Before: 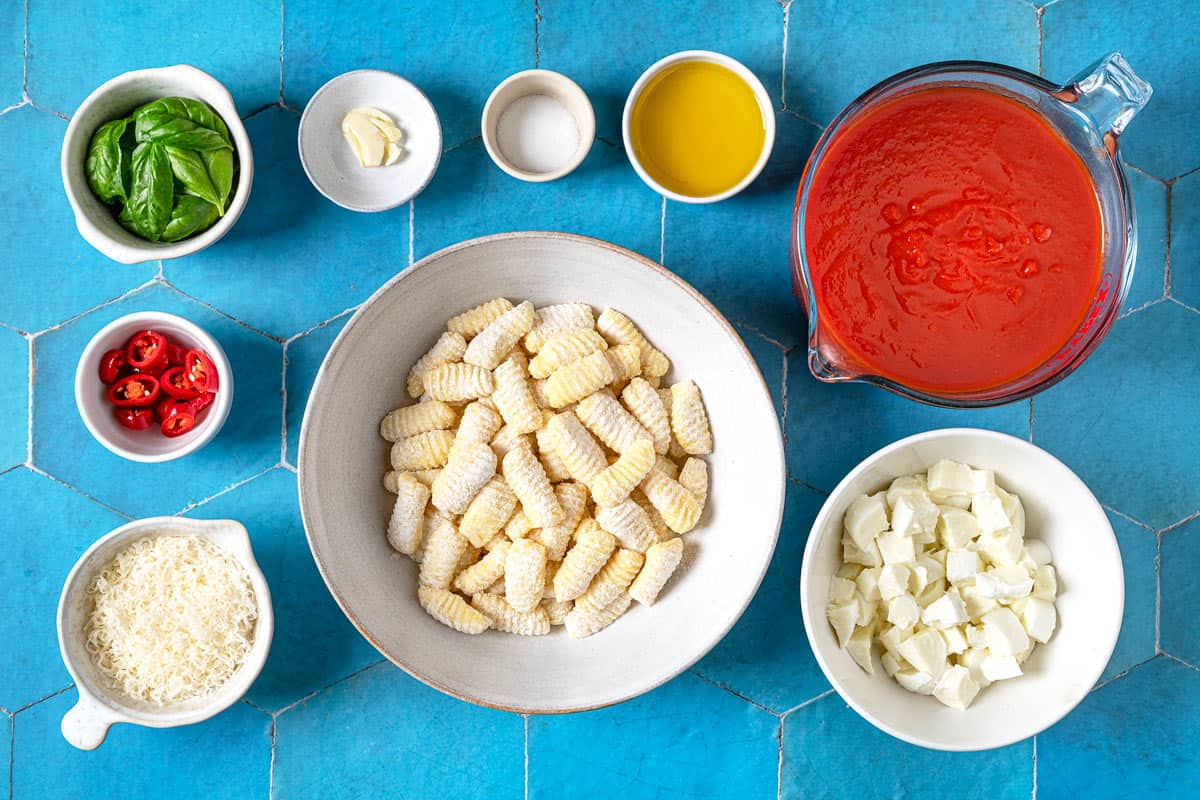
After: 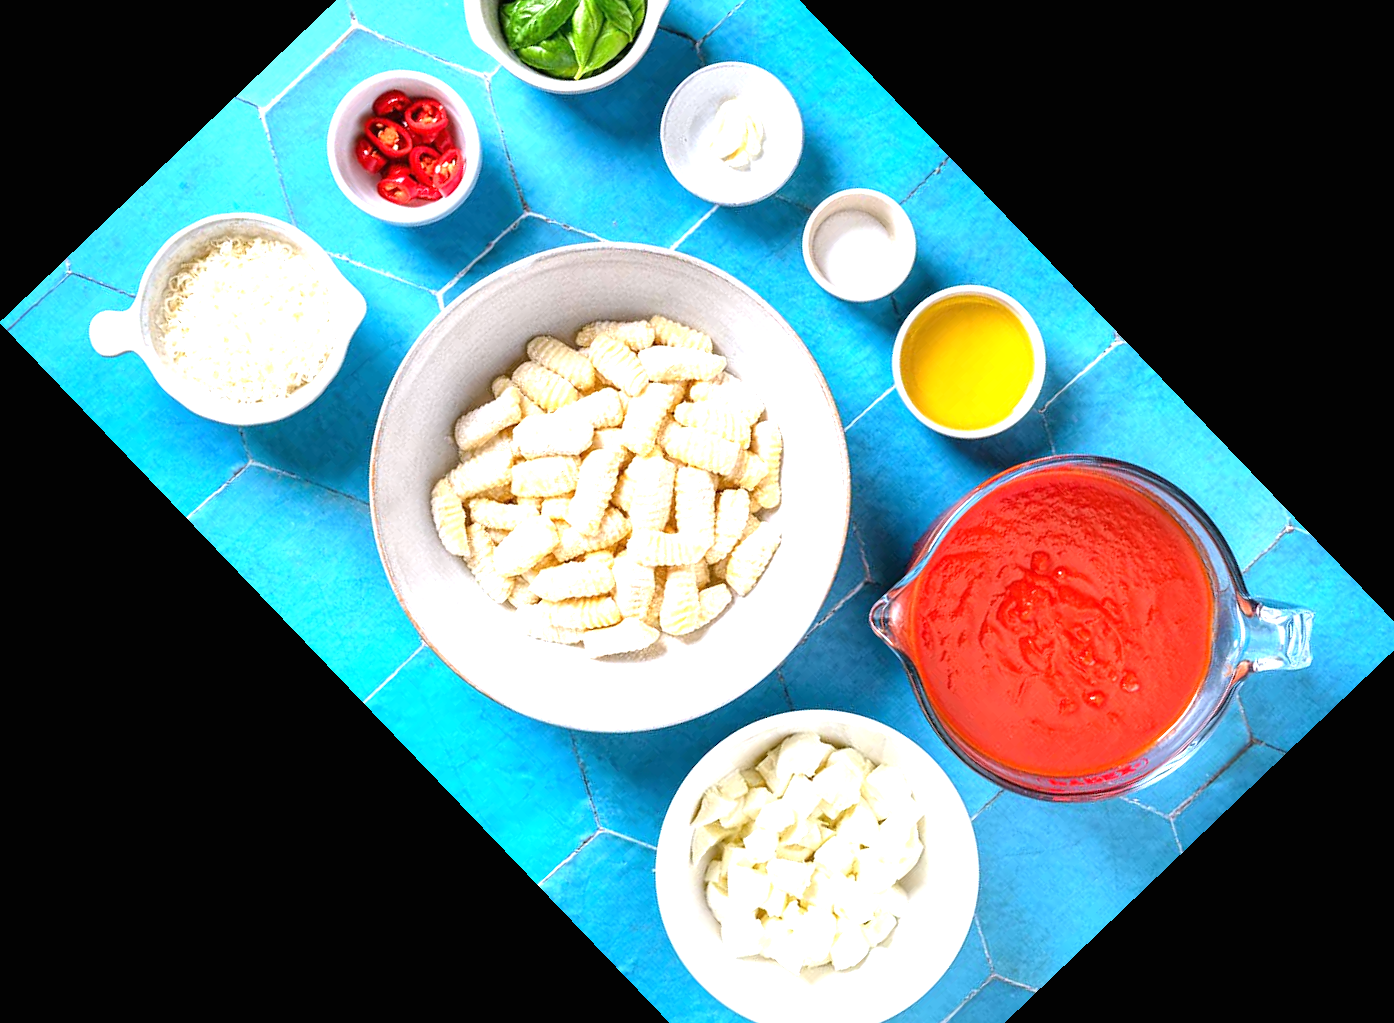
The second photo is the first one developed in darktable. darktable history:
white balance: red 0.984, blue 1.059
crop and rotate: angle -46.26°, top 16.234%, right 0.912%, bottom 11.704%
exposure: black level correction 0, exposure 1 EV, compensate exposure bias true, compensate highlight preservation false
